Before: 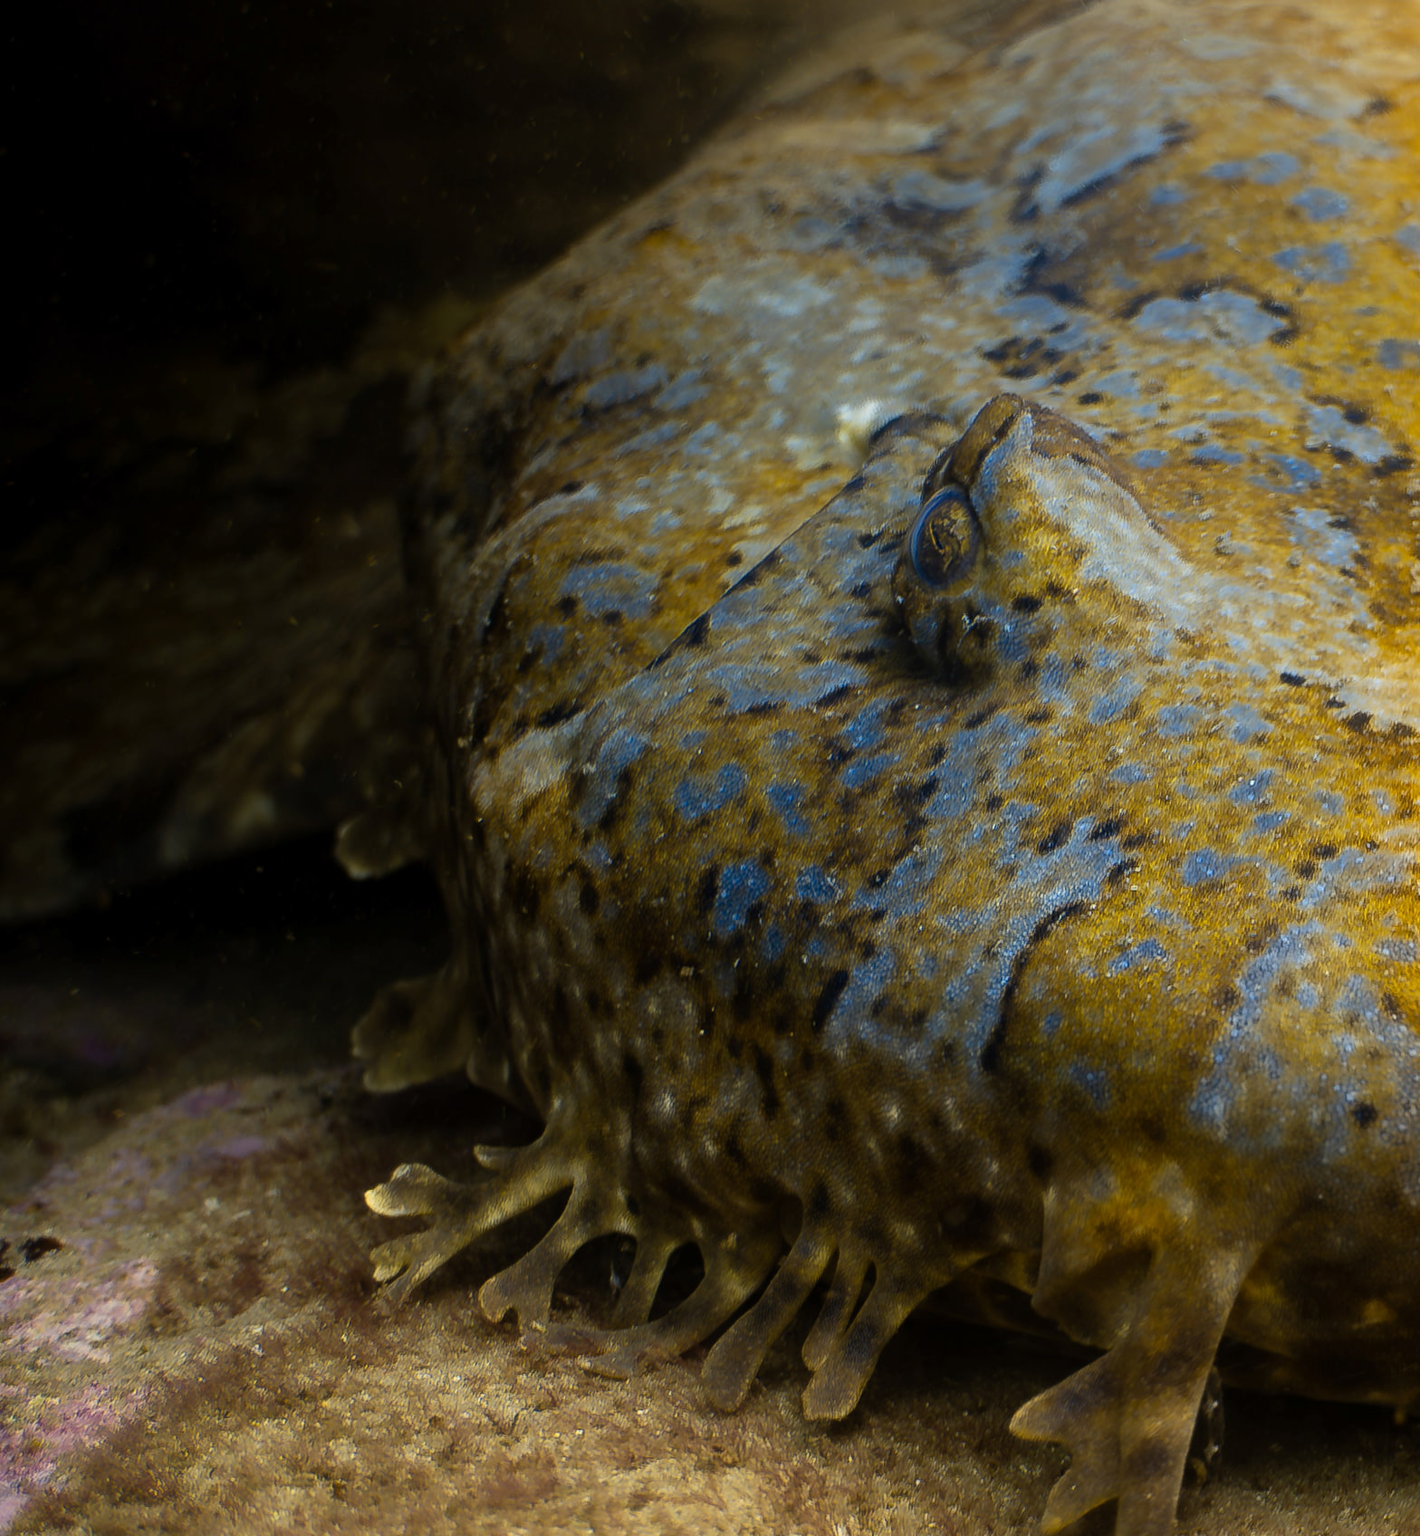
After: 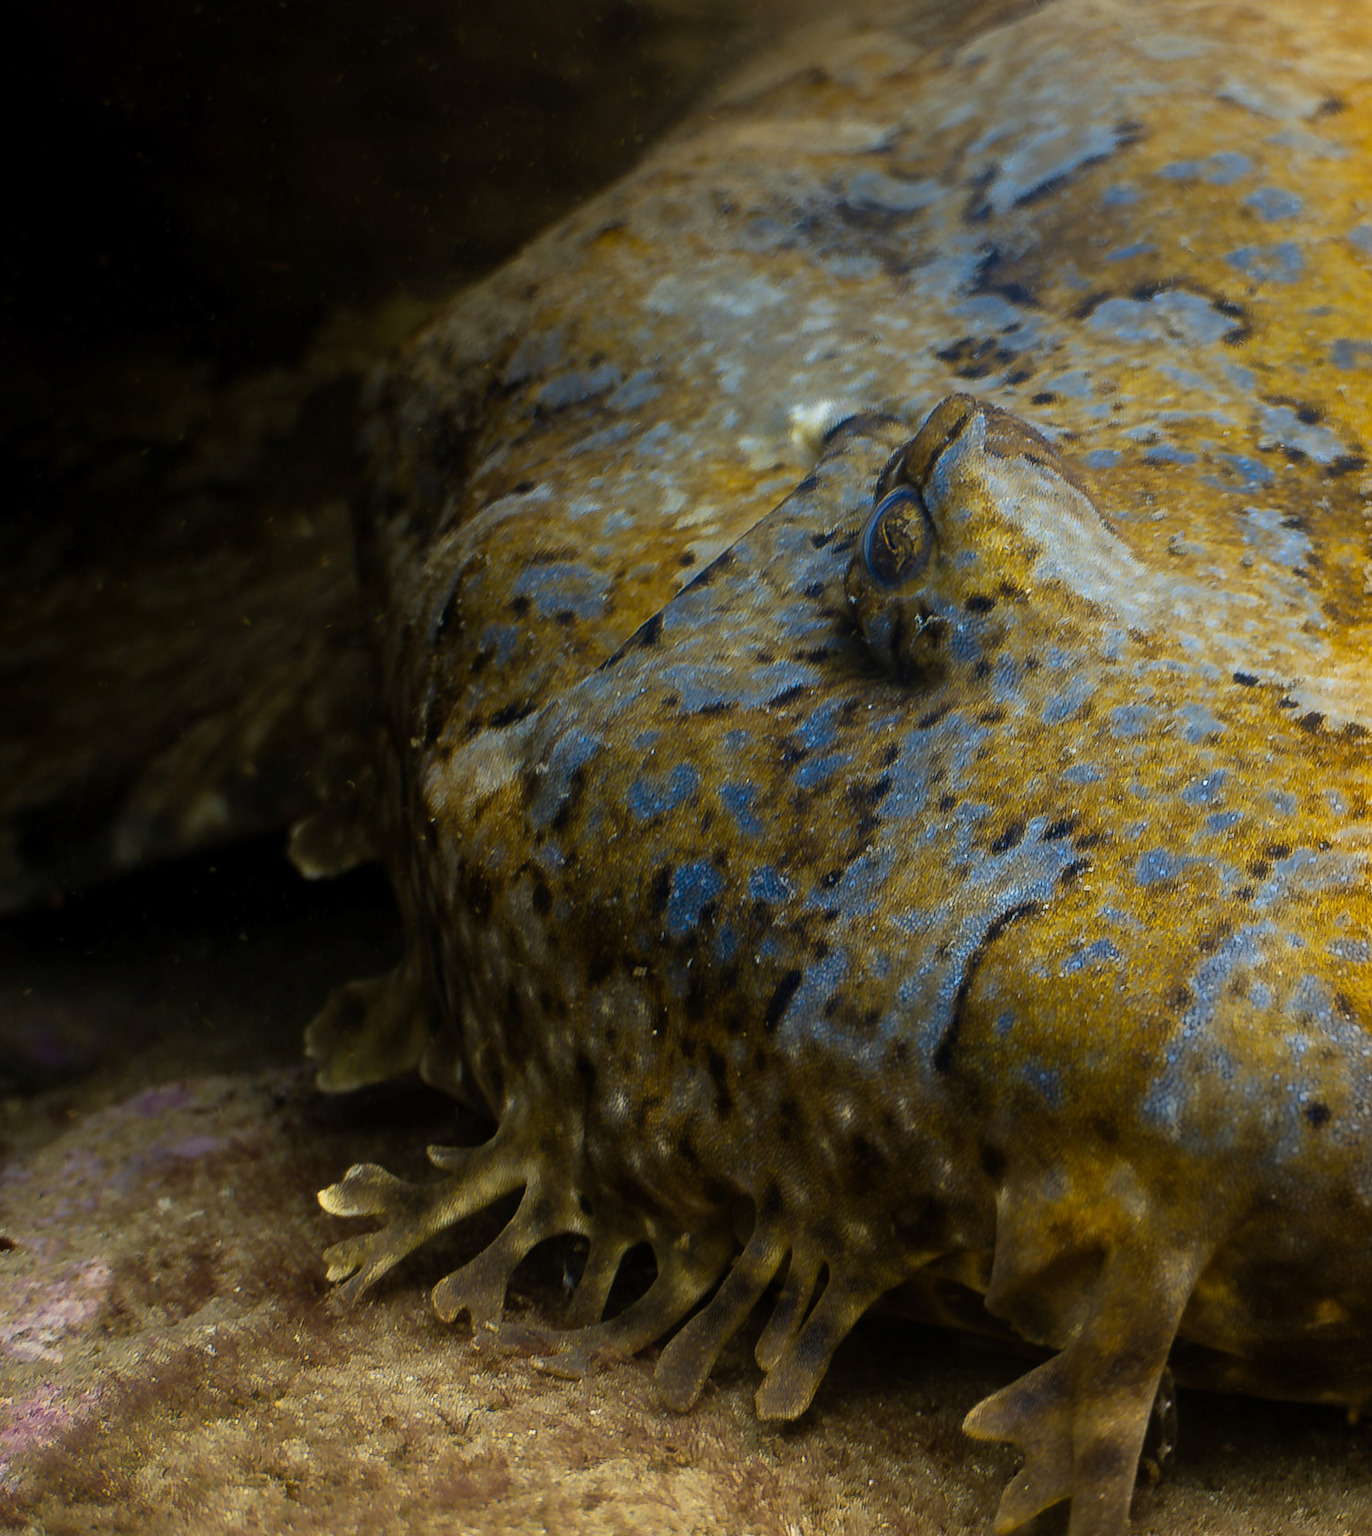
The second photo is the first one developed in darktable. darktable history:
crop and rotate: left 3.325%
